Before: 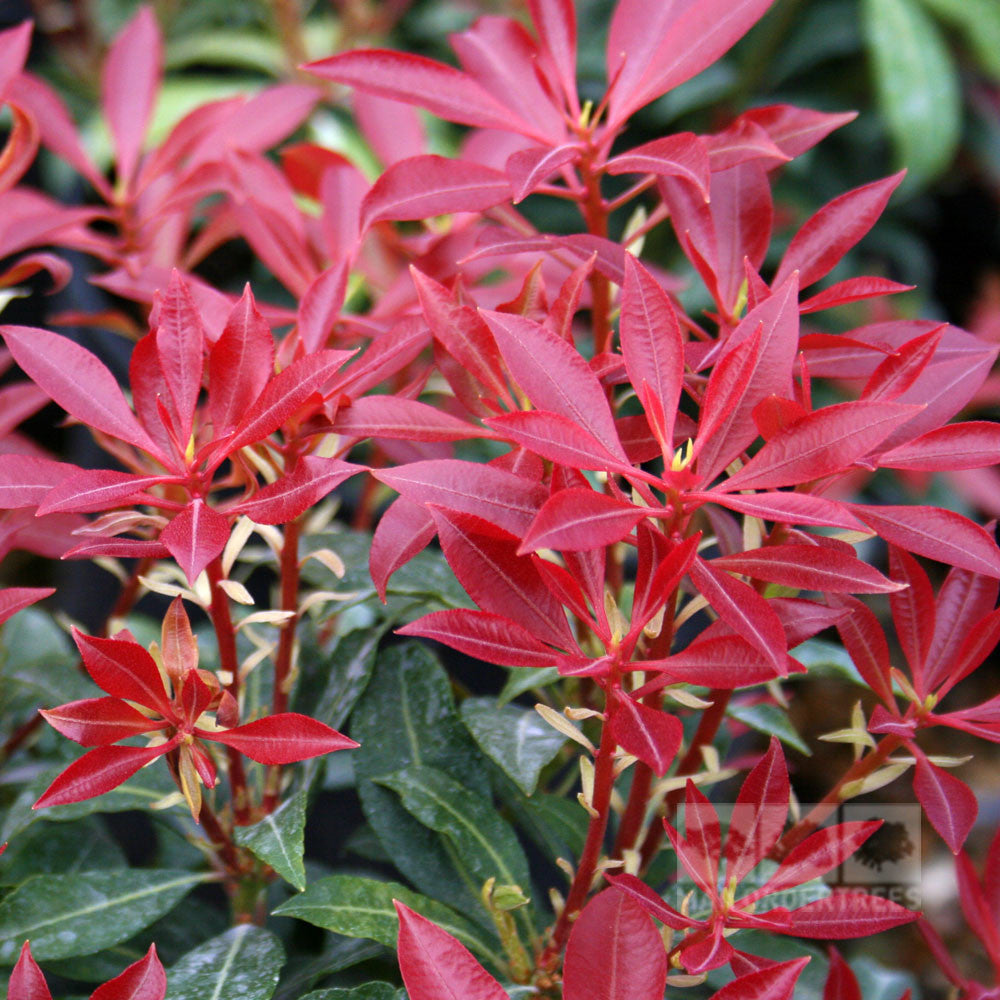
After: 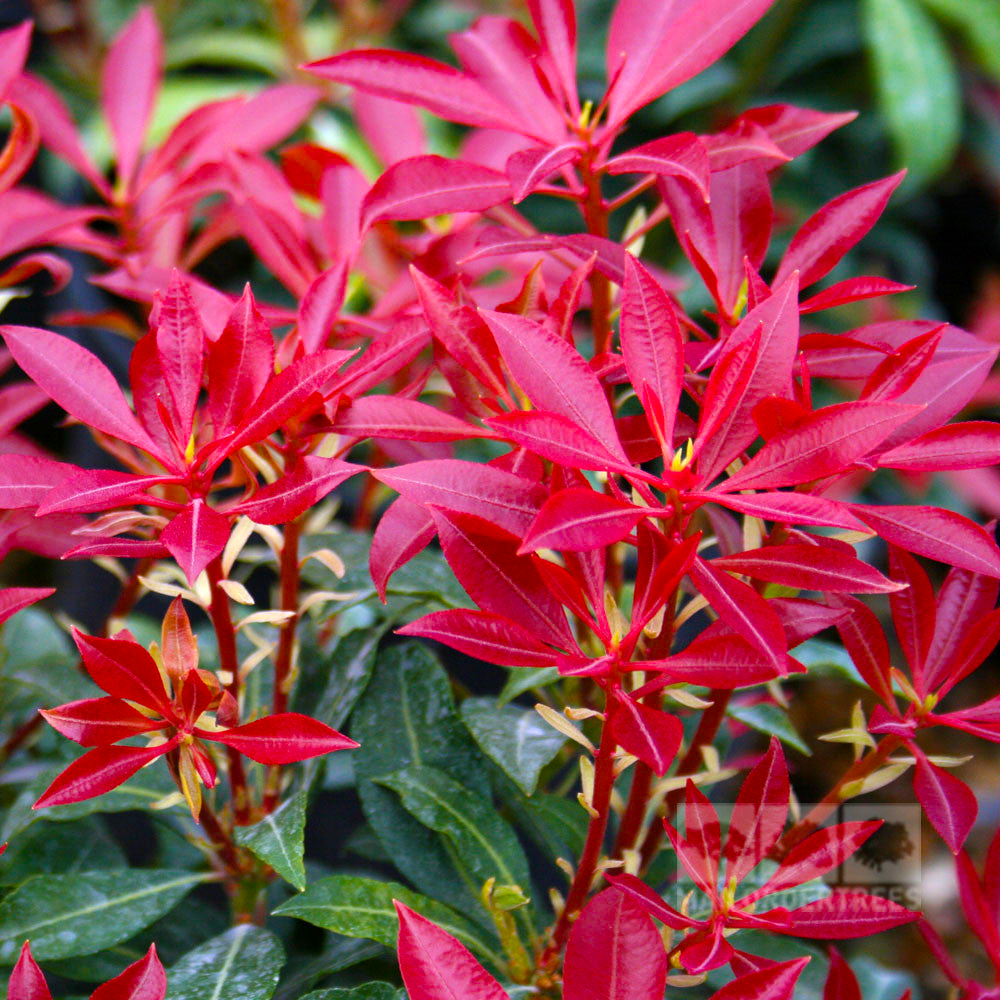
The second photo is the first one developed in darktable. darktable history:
color balance rgb: linear chroma grading › global chroma 15.114%, perceptual saturation grading › global saturation 17.628%, global vibrance 15.001%
